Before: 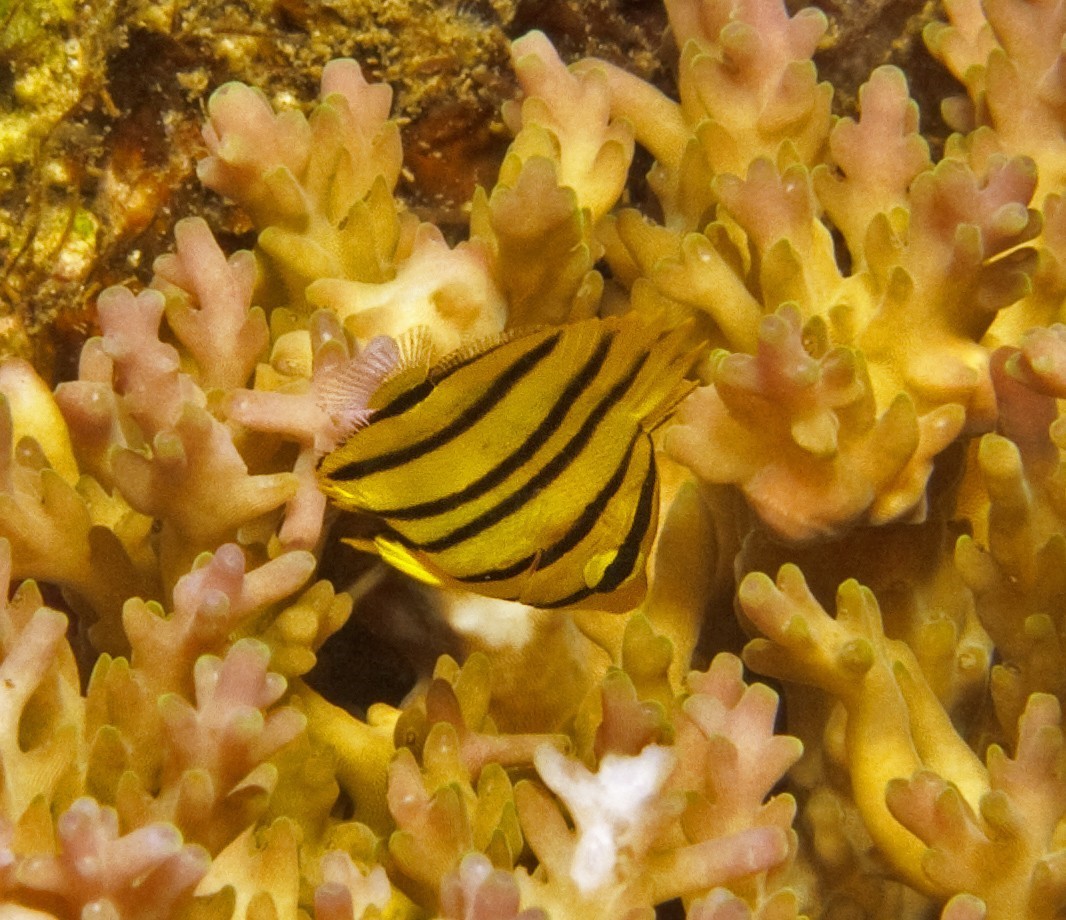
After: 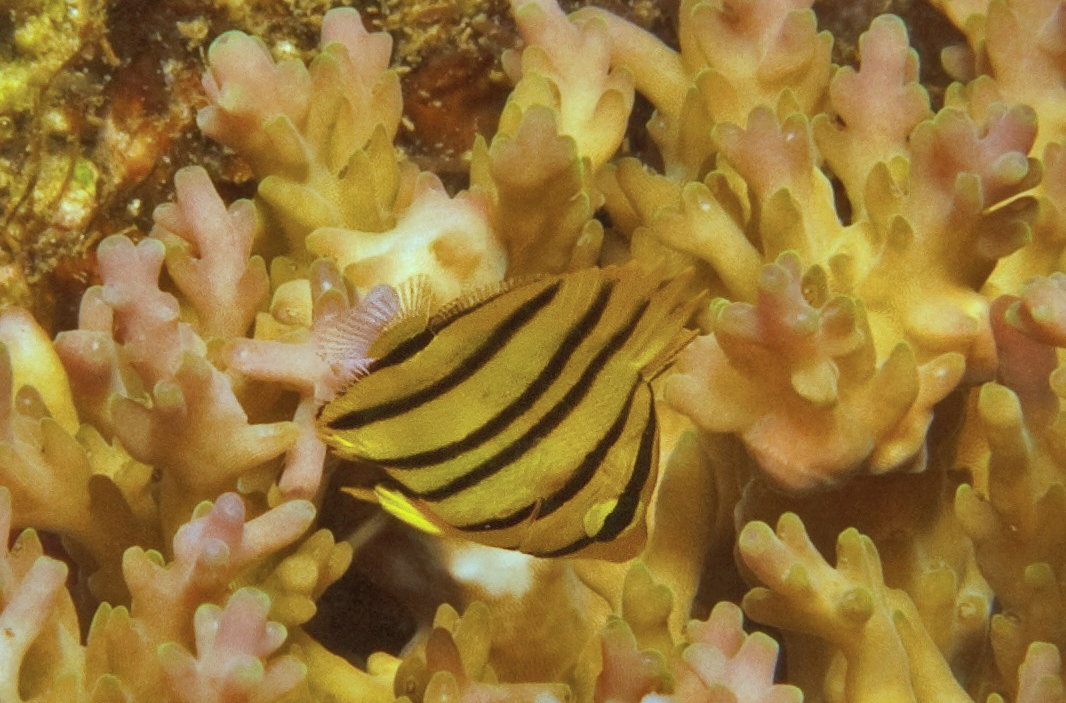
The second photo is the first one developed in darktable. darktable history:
color correction: highlights a* -10.54, highlights b* -19.5
crop: top 5.634%, bottom 17.899%
shadows and highlights: on, module defaults
